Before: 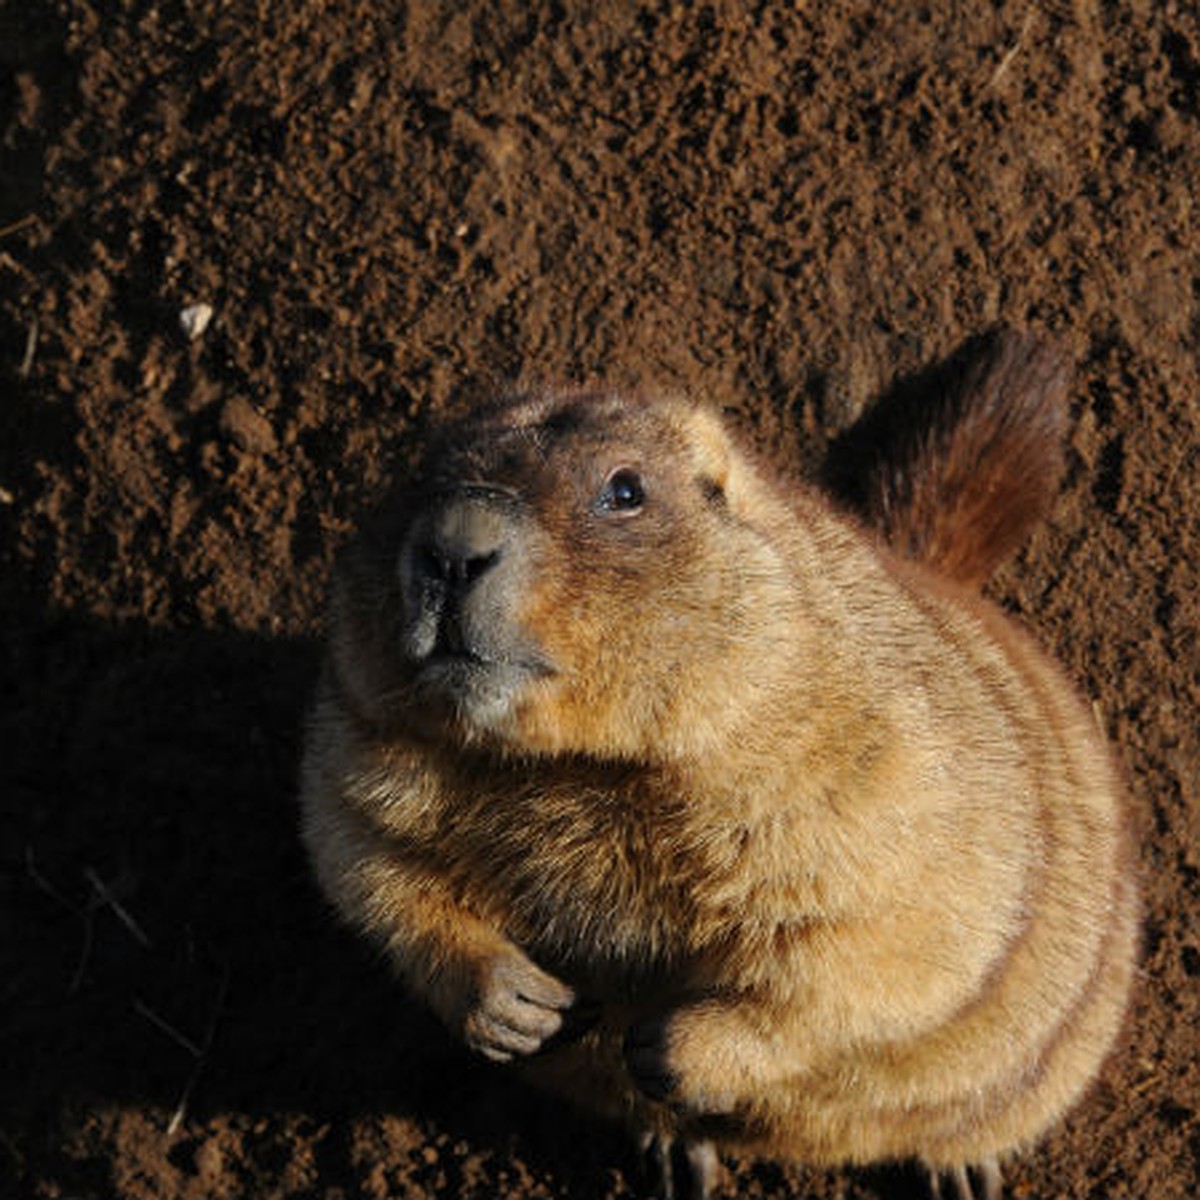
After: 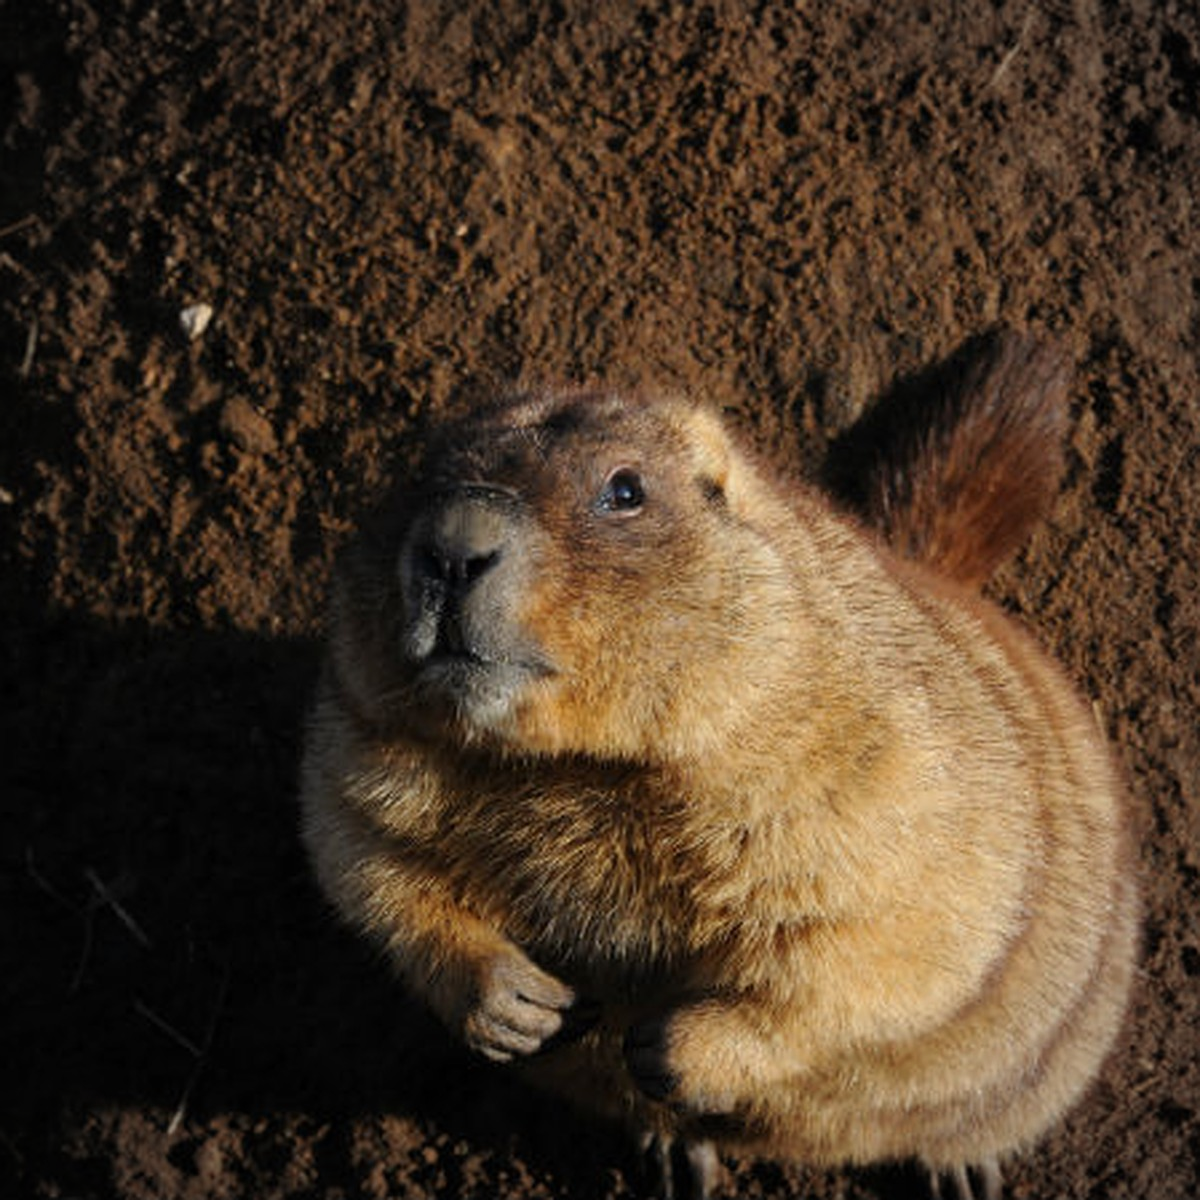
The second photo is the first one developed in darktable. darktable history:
vignetting: fall-off radius 60.91%, unbound false
